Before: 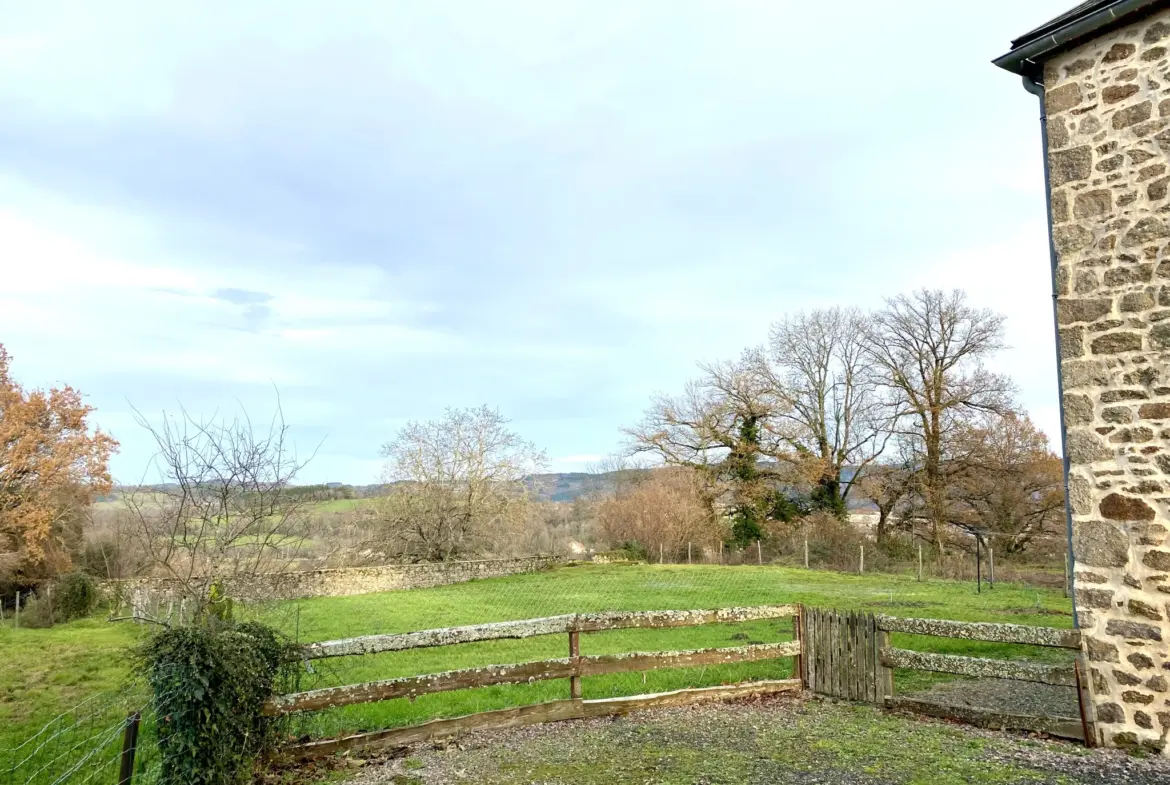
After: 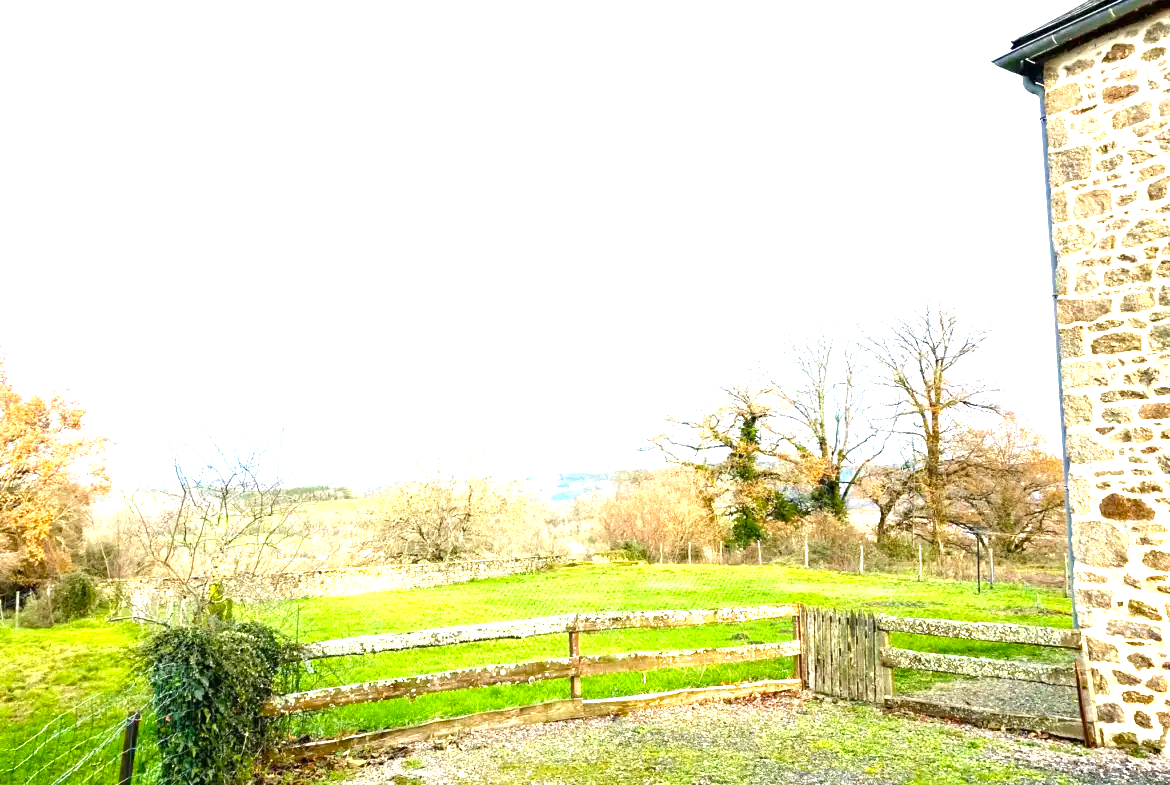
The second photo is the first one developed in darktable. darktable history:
color balance rgb: power › hue 71.83°, perceptual saturation grading › global saturation 15.087%, global vibrance 10.125%, saturation formula JzAzBz (2021)
exposure: black level correction 0, exposure 1.743 EV, compensate highlight preservation false
tone equalizer: smoothing diameter 24.78%, edges refinement/feathering 9.52, preserve details guided filter
